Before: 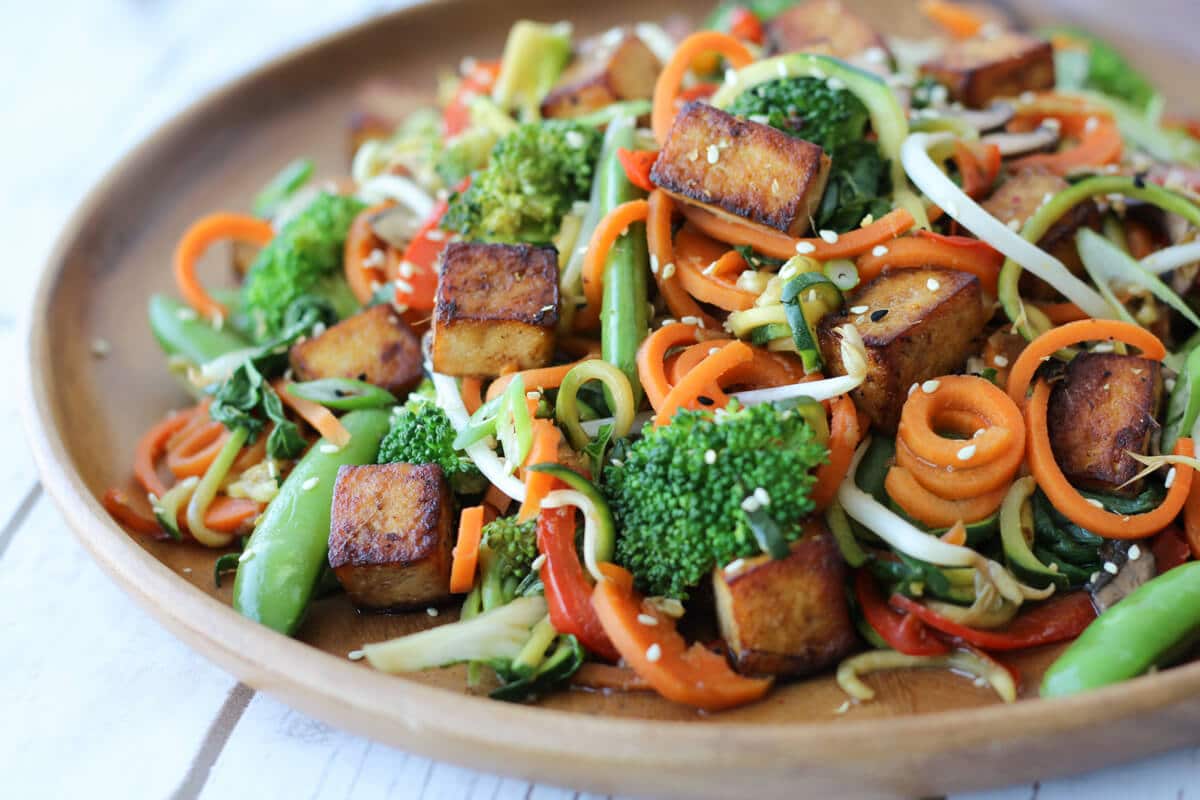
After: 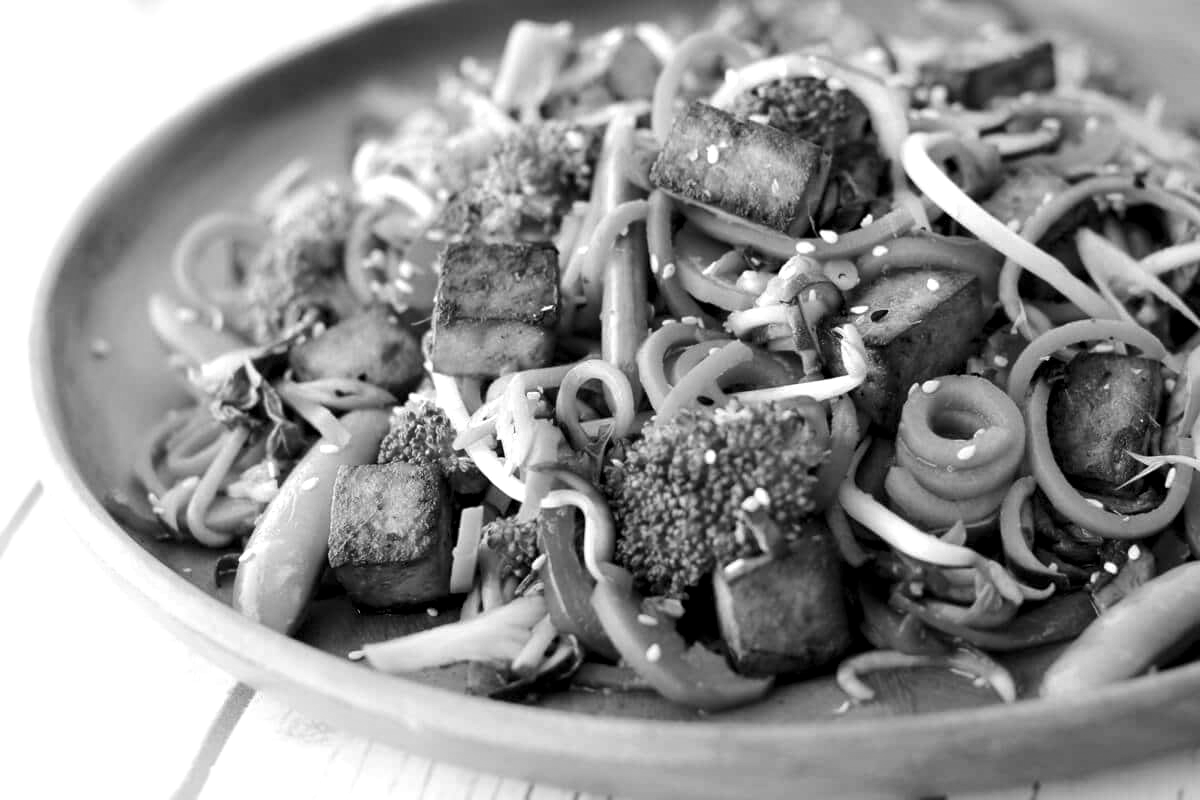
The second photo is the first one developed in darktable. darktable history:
monochrome: size 1
shadows and highlights: radius 93.07, shadows -14.46, white point adjustment 0.23, highlights 31.48, compress 48.23%, highlights color adjustment 52.79%, soften with gaussian
white balance: emerald 1
levels: levels [0.052, 0.496, 0.908]
